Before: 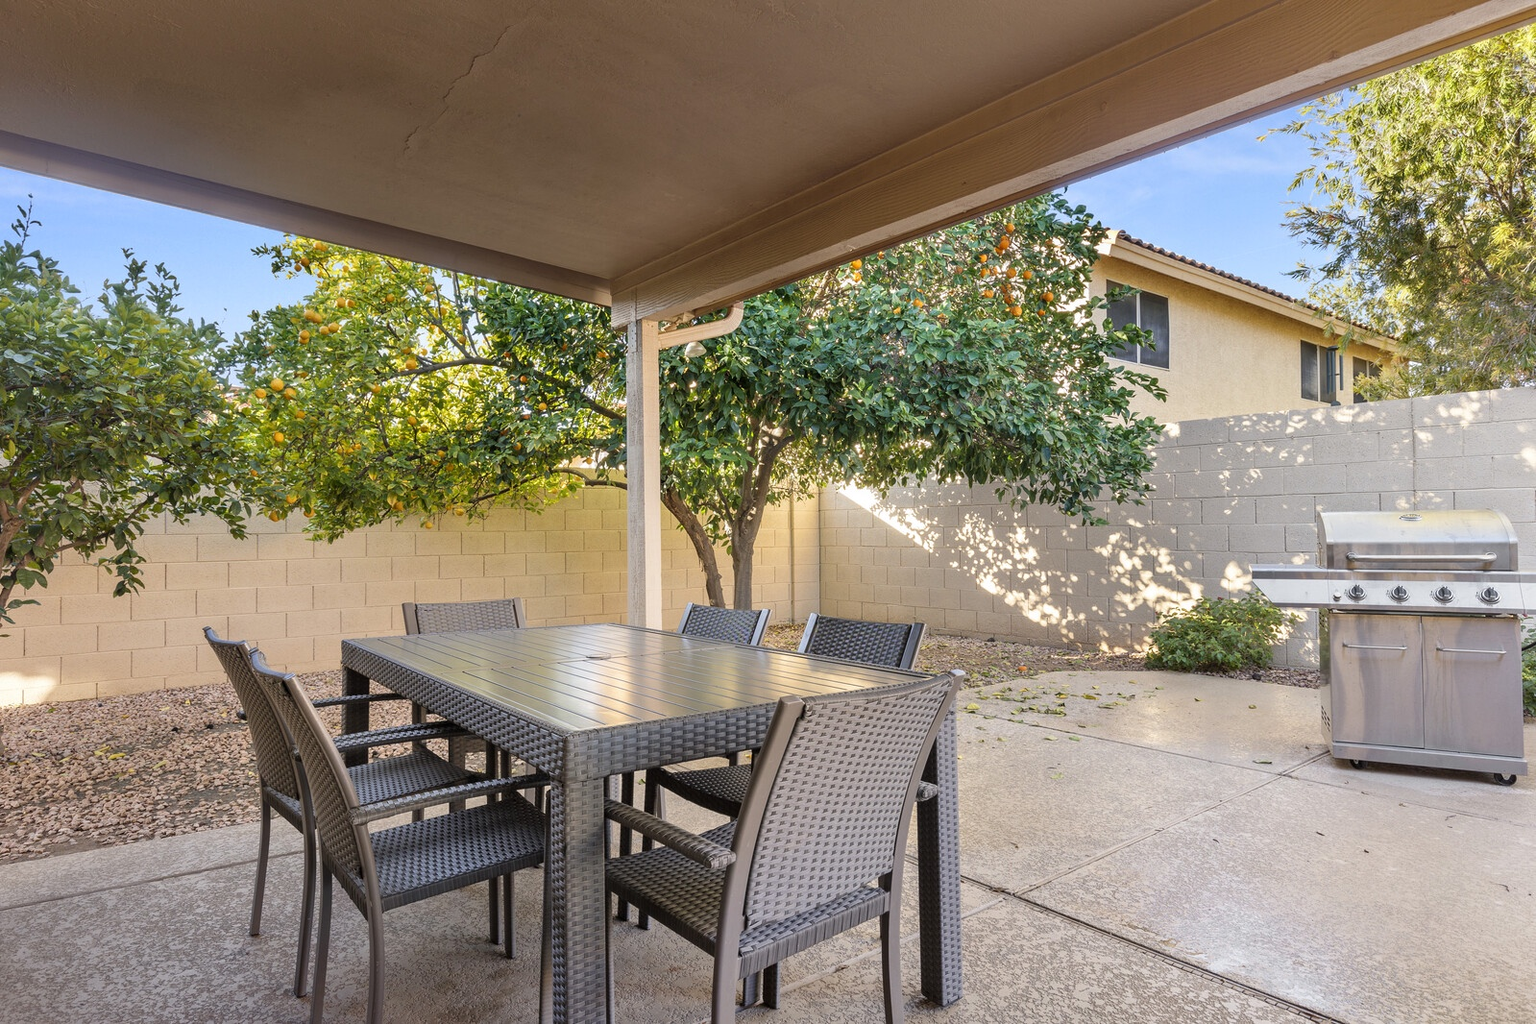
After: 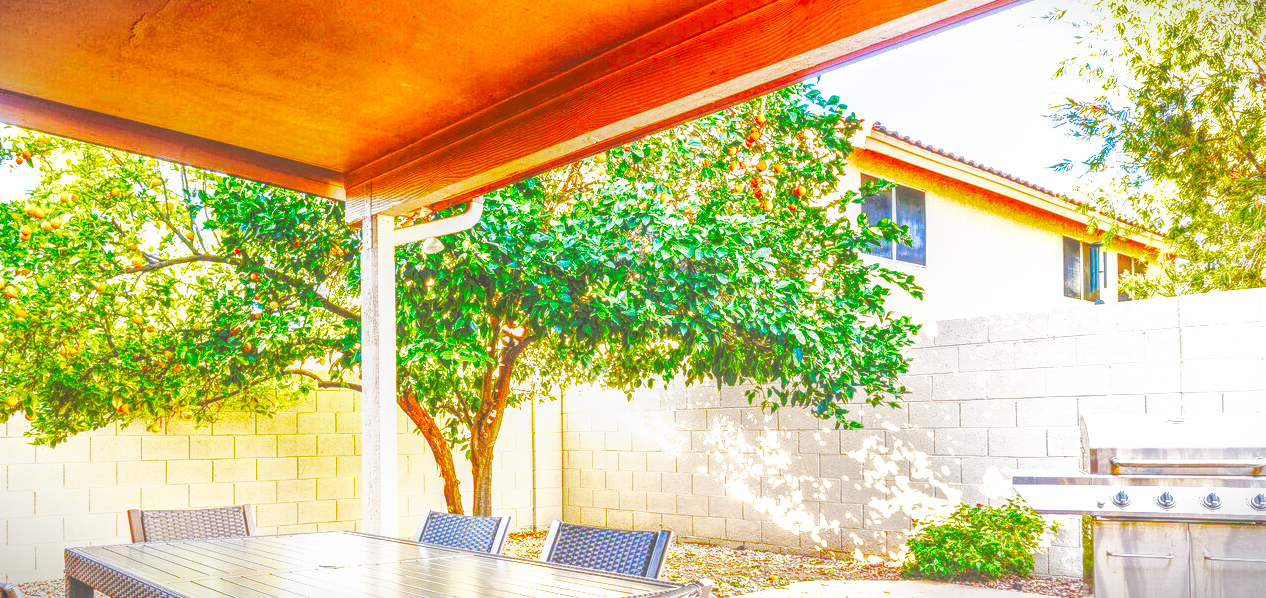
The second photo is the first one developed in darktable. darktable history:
local contrast: highlights 20%, shadows 25%, detail 200%, midtone range 0.2
shadows and highlights: on, module defaults
crop: left 18.254%, top 11.117%, right 2.555%, bottom 32.721%
color balance rgb: perceptual saturation grading › global saturation 0.859%, perceptual saturation grading › highlights -29.44%, perceptual saturation grading › mid-tones 29.098%, perceptual saturation grading › shadows 58.644%, global vibrance 20%
contrast brightness saturation: saturation 0.518
vignetting: fall-off start 100.3%, fall-off radius 65.01%, center (-0.031, -0.037), automatic ratio true, dithering 8-bit output
base curve: curves: ch0 [(0, 0.015) (0.085, 0.116) (0.134, 0.298) (0.19, 0.545) (0.296, 0.764) (0.599, 0.982) (1, 1)], preserve colors none
exposure: black level correction 0.001, exposure 0.499 EV, compensate highlight preservation false
